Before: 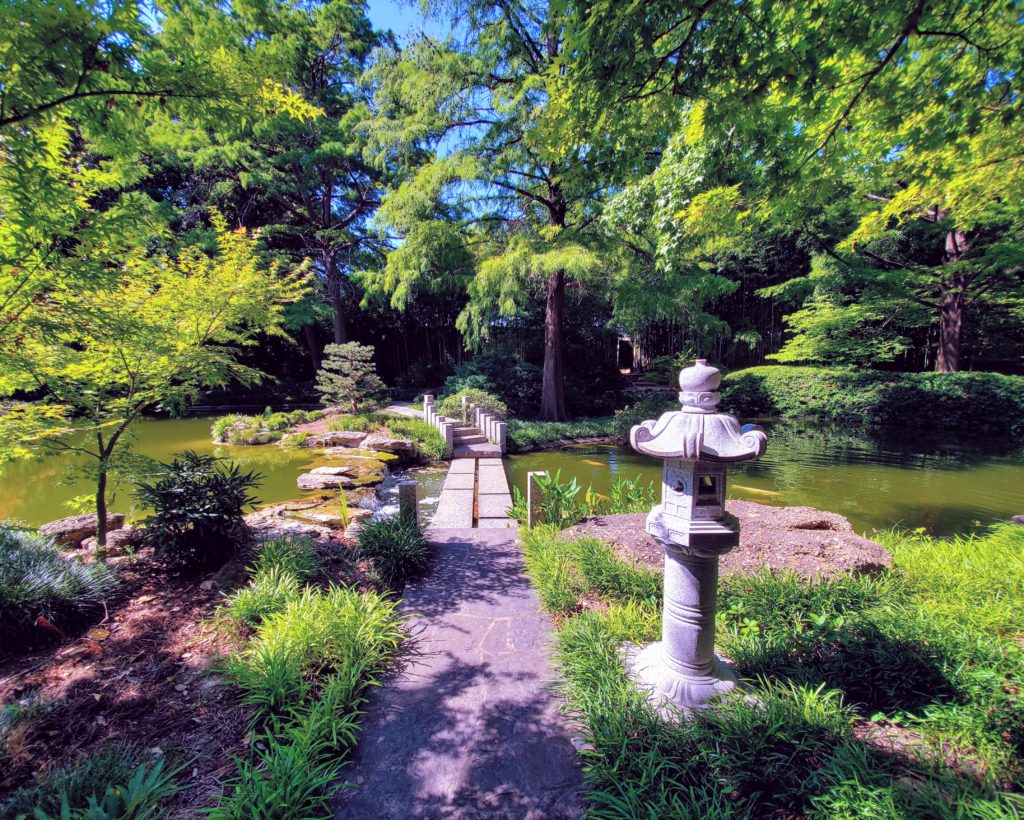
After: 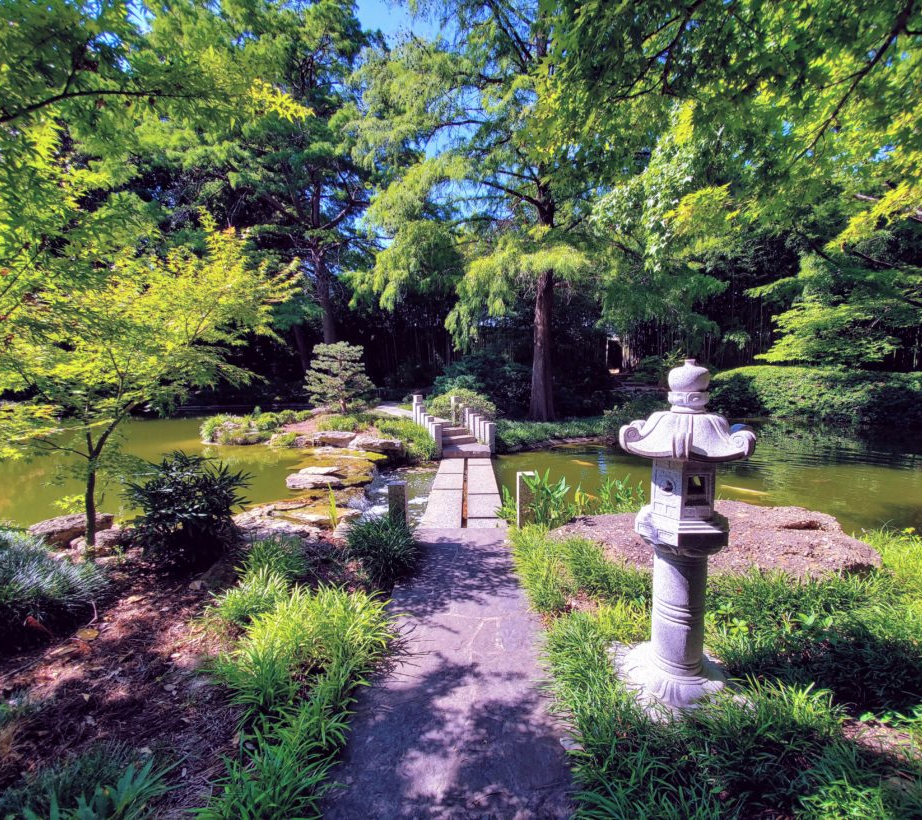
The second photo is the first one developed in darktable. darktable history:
contrast brightness saturation: saturation -0.05
tone equalizer: on, module defaults
crop and rotate: left 1.088%, right 8.807%
